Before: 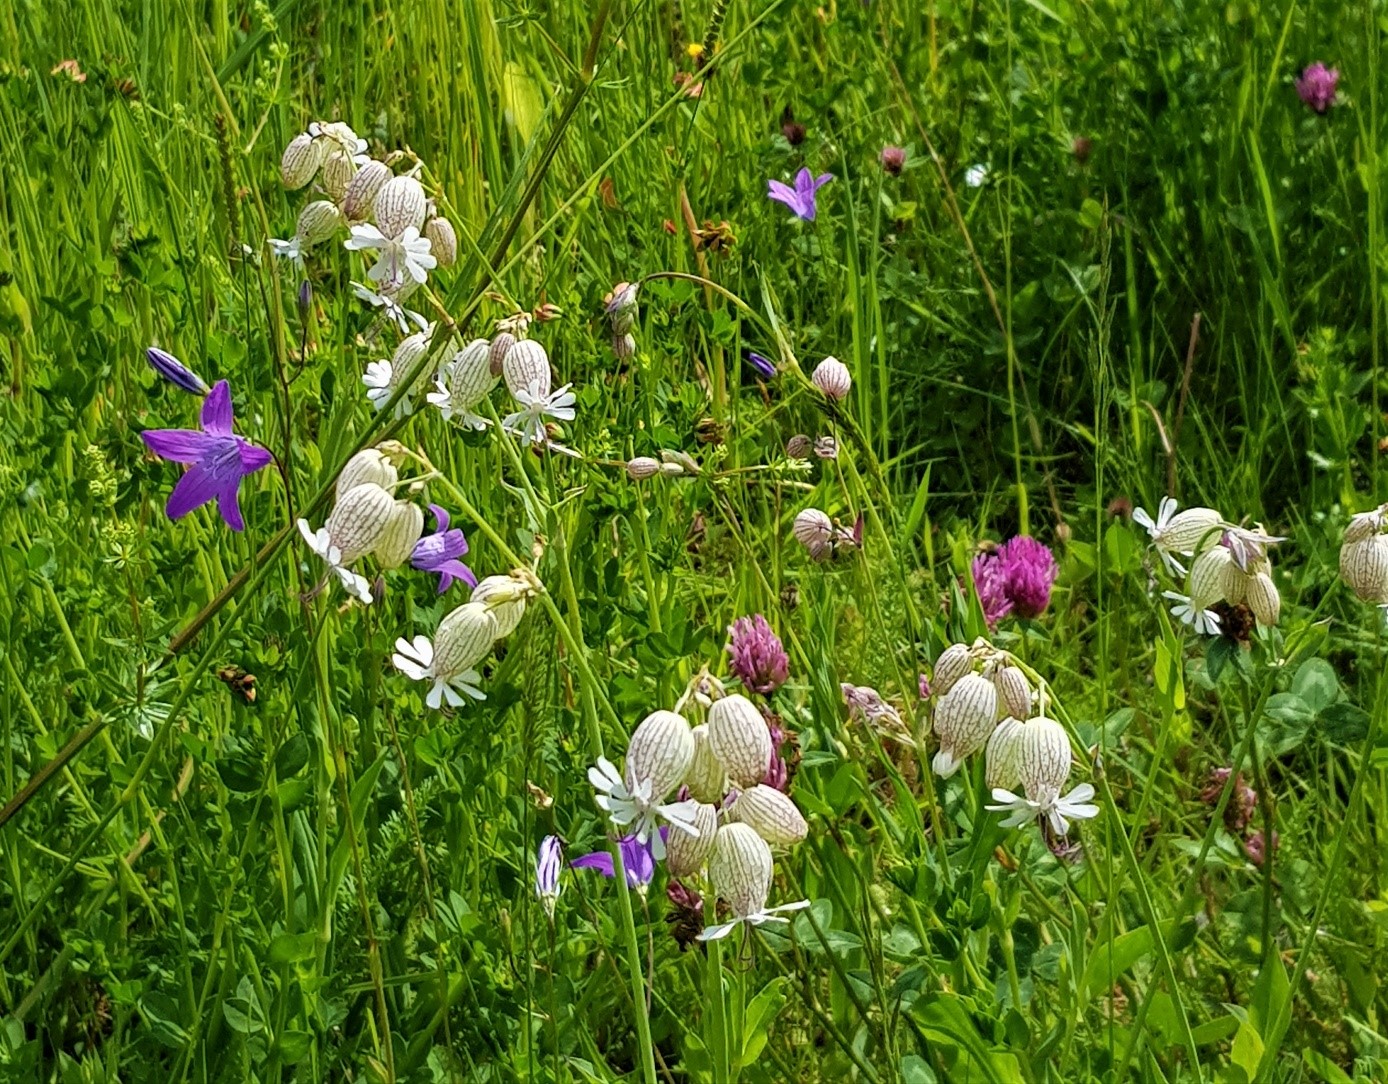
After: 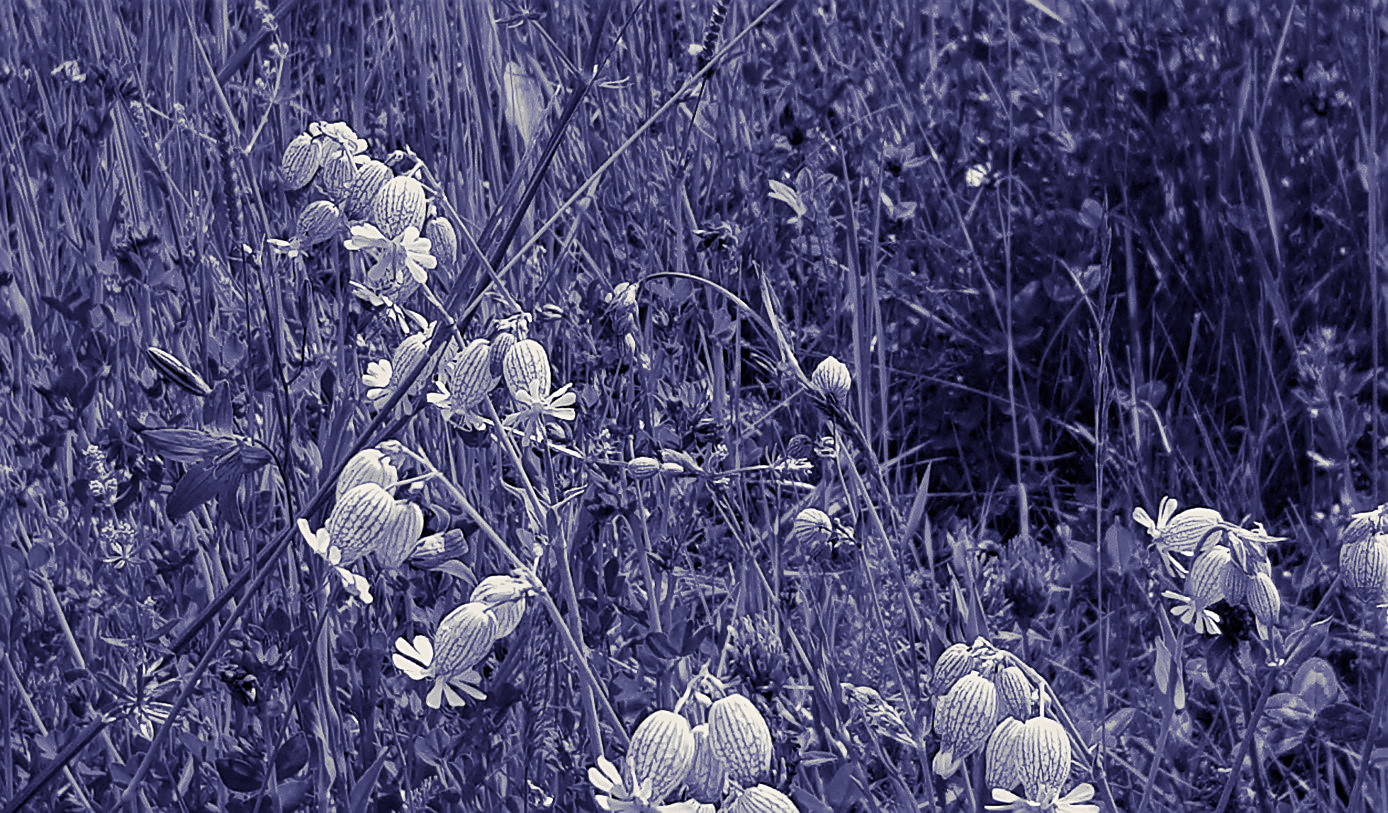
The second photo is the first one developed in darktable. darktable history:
monochrome: a 14.95, b -89.96
sharpen: on, module defaults
split-toning: shadows › hue 242.67°, shadows › saturation 0.733, highlights › hue 45.33°, highlights › saturation 0.667, balance -53.304, compress 21.15%
crop: bottom 24.967%
